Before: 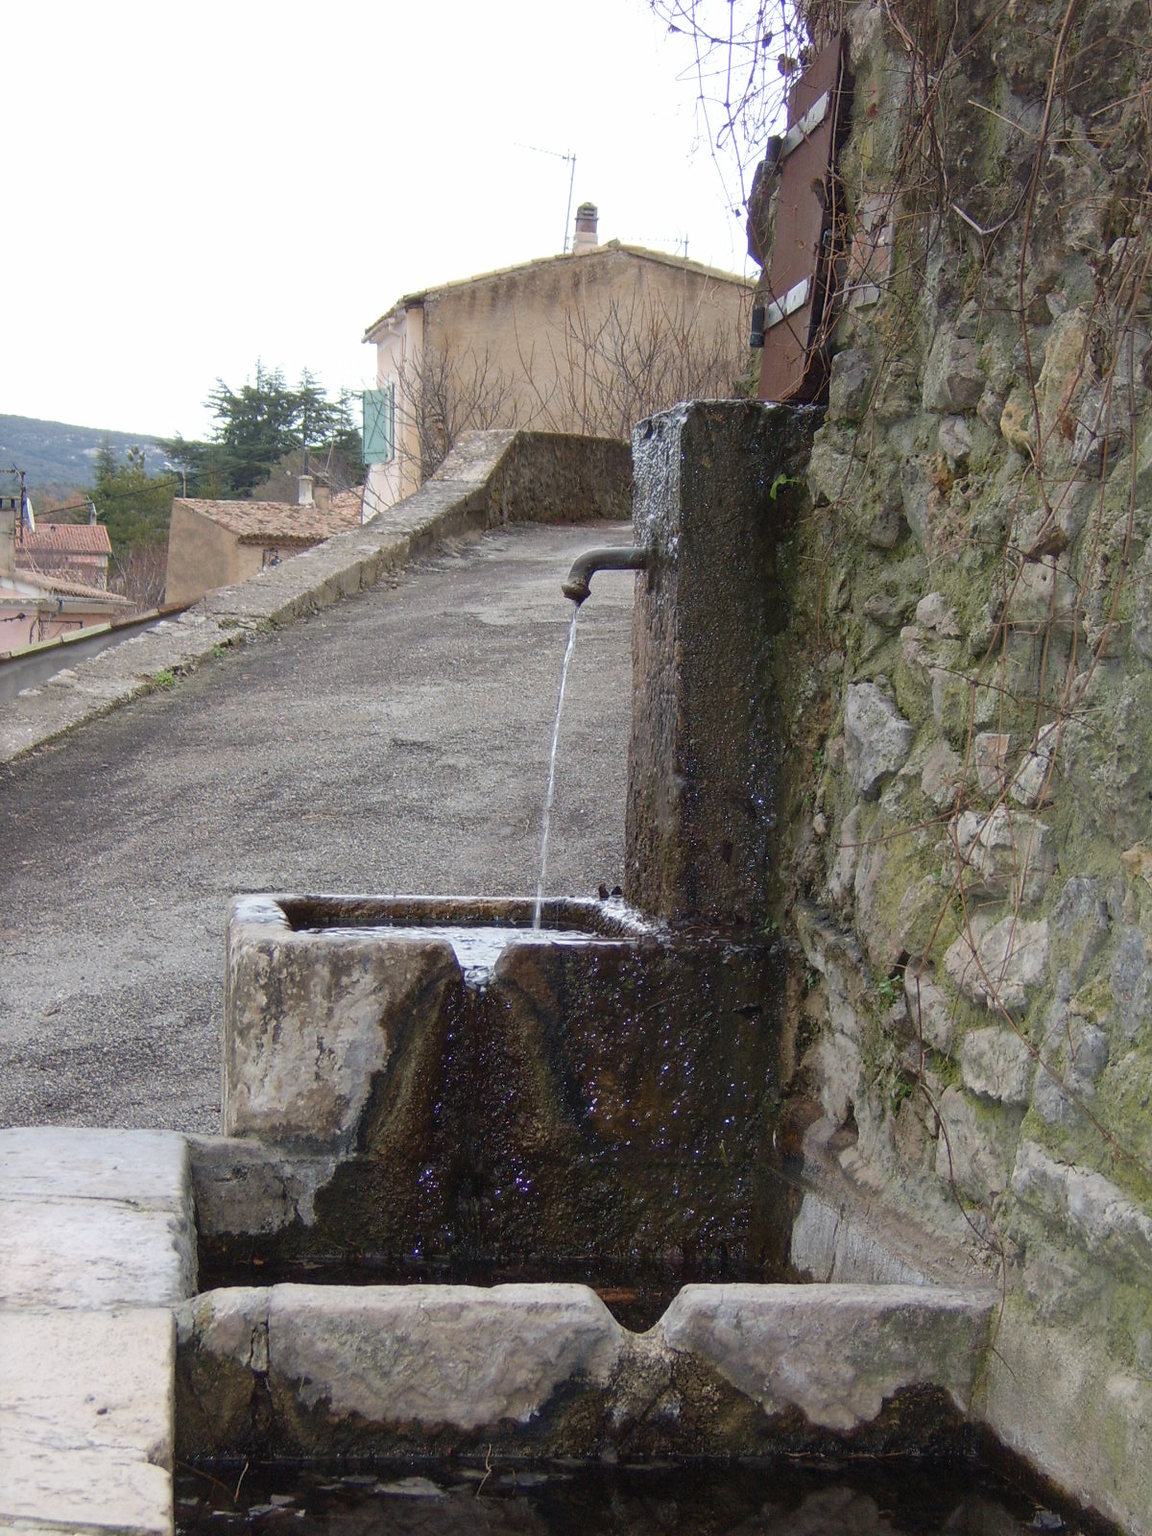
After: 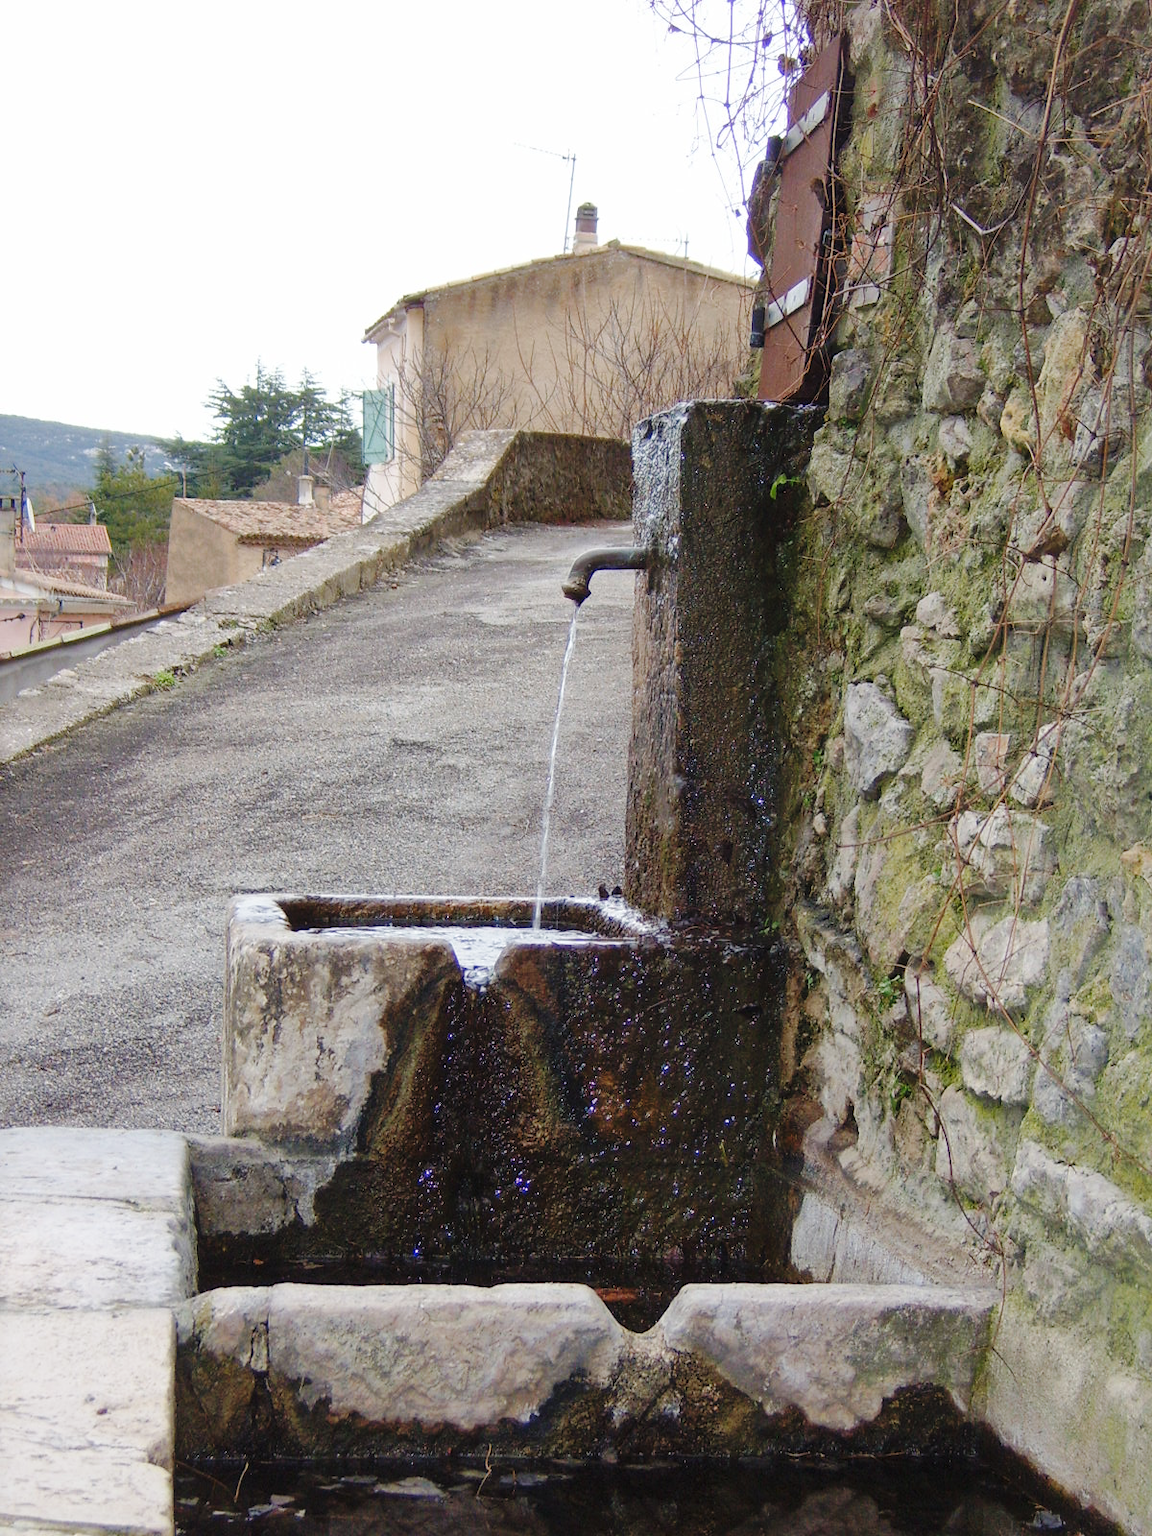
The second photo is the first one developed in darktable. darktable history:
base curve: curves: ch0 [(0, 0) (0.036, 0.025) (0.121, 0.166) (0.206, 0.329) (0.605, 0.79) (1, 1)], preserve colors none
shadows and highlights: on, module defaults
